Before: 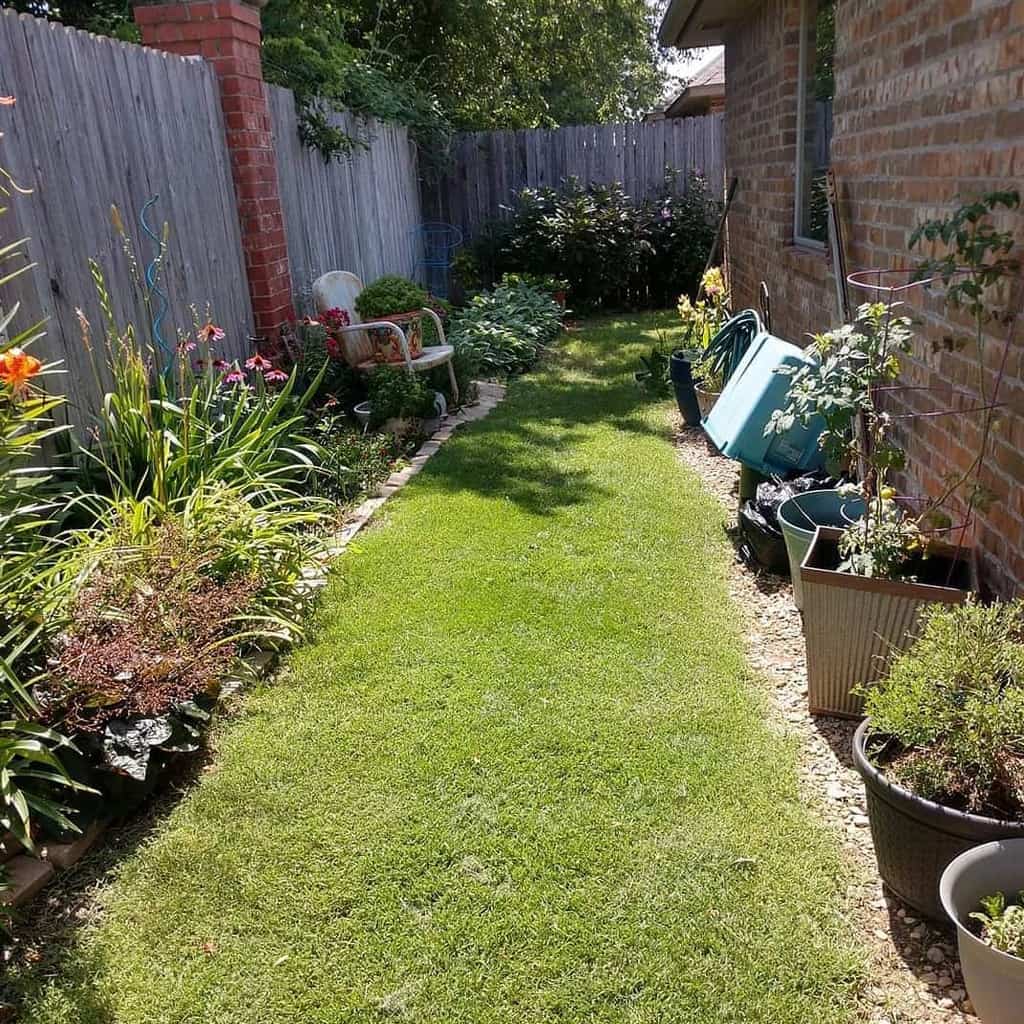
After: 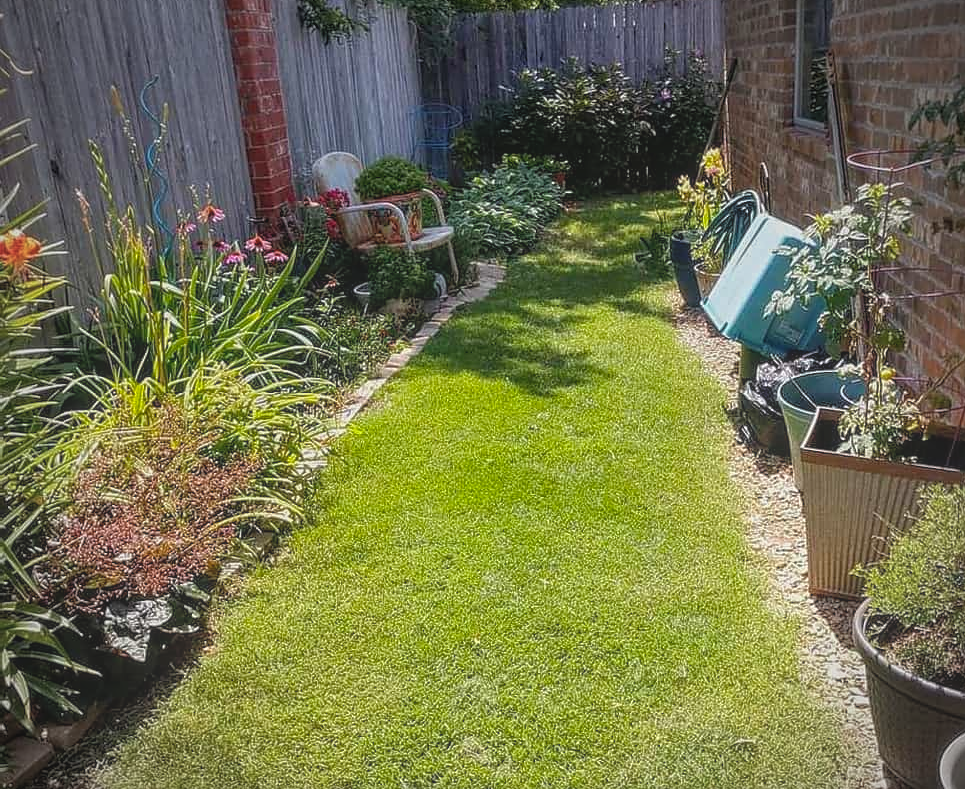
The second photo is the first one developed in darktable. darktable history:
crop and rotate: angle 0.03°, top 11.643%, right 5.651%, bottom 11.189%
color balance rgb: perceptual saturation grading › global saturation 10%, global vibrance 10%
local contrast: highlights 73%, shadows 15%, midtone range 0.197
sharpen: radius 1.559, amount 0.373, threshold 1.271
vignetting: on, module defaults
